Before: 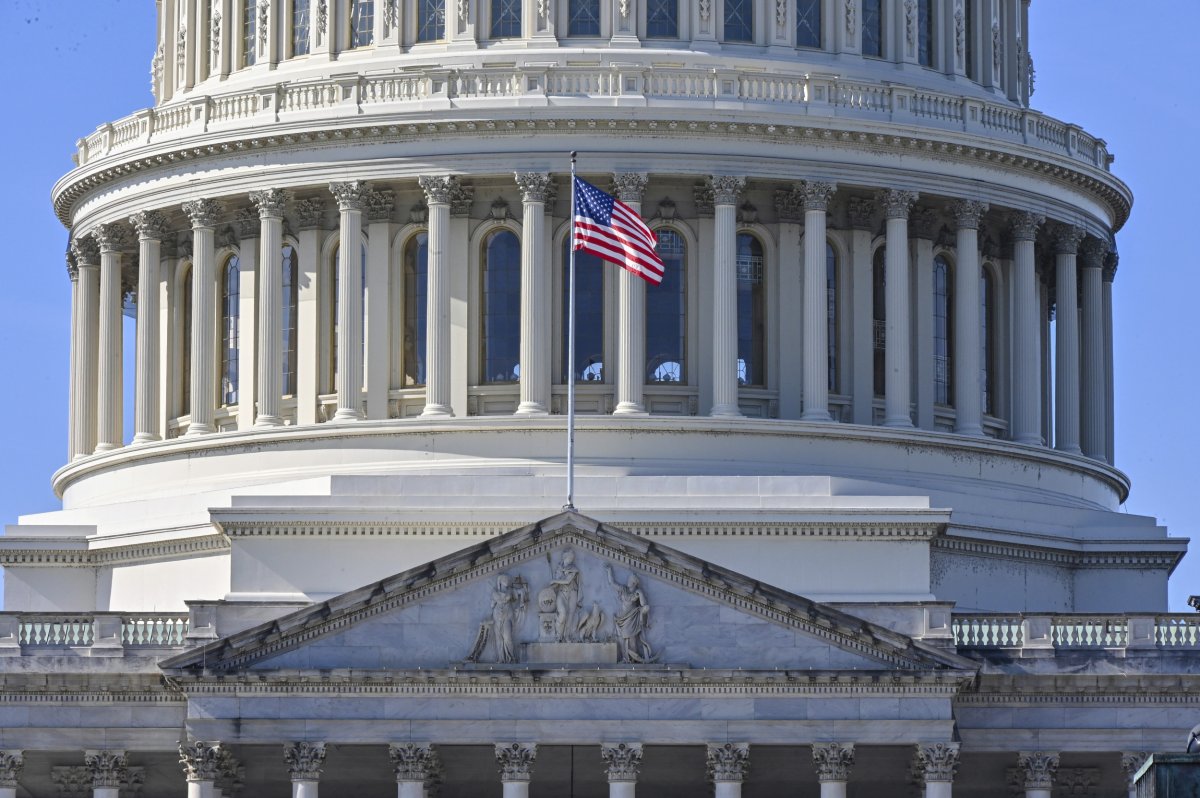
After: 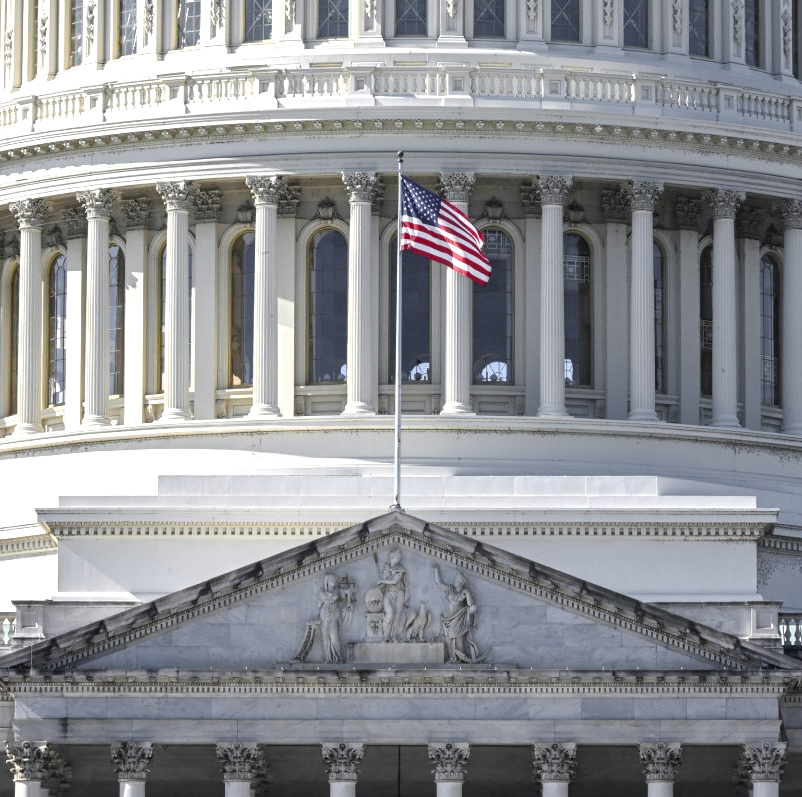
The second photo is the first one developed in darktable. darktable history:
crop and rotate: left 14.429%, right 18.712%
tone equalizer: -8 EV -0.752 EV, -7 EV -0.666 EV, -6 EV -0.594 EV, -5 EV -0.411 EV, -3 EV 0.389 EV, -2 EV 0.6 EV, -1 EV 0.698 EV, +0 EV 0.727 EV, luminance estimator HSV value / RGB max
color zones: curves: ch1 [(0.25, 0.61) (0.75, 0.248)]
